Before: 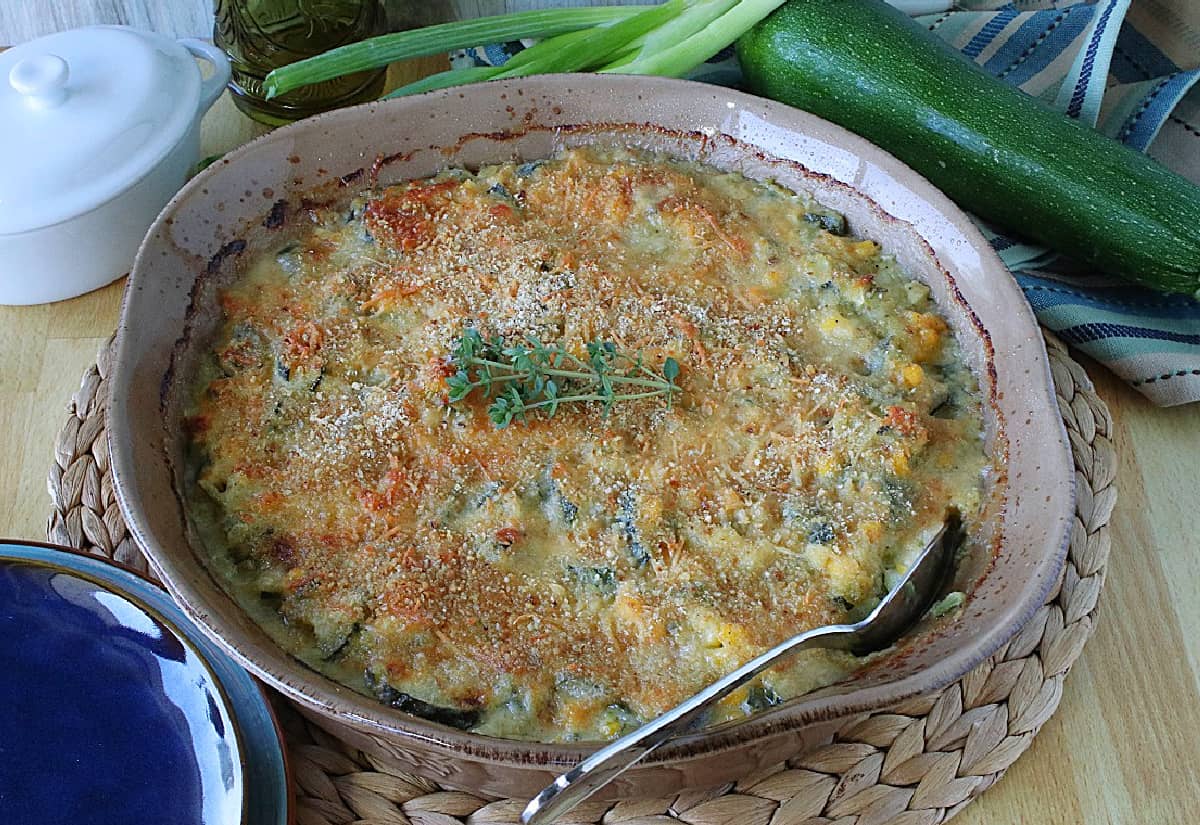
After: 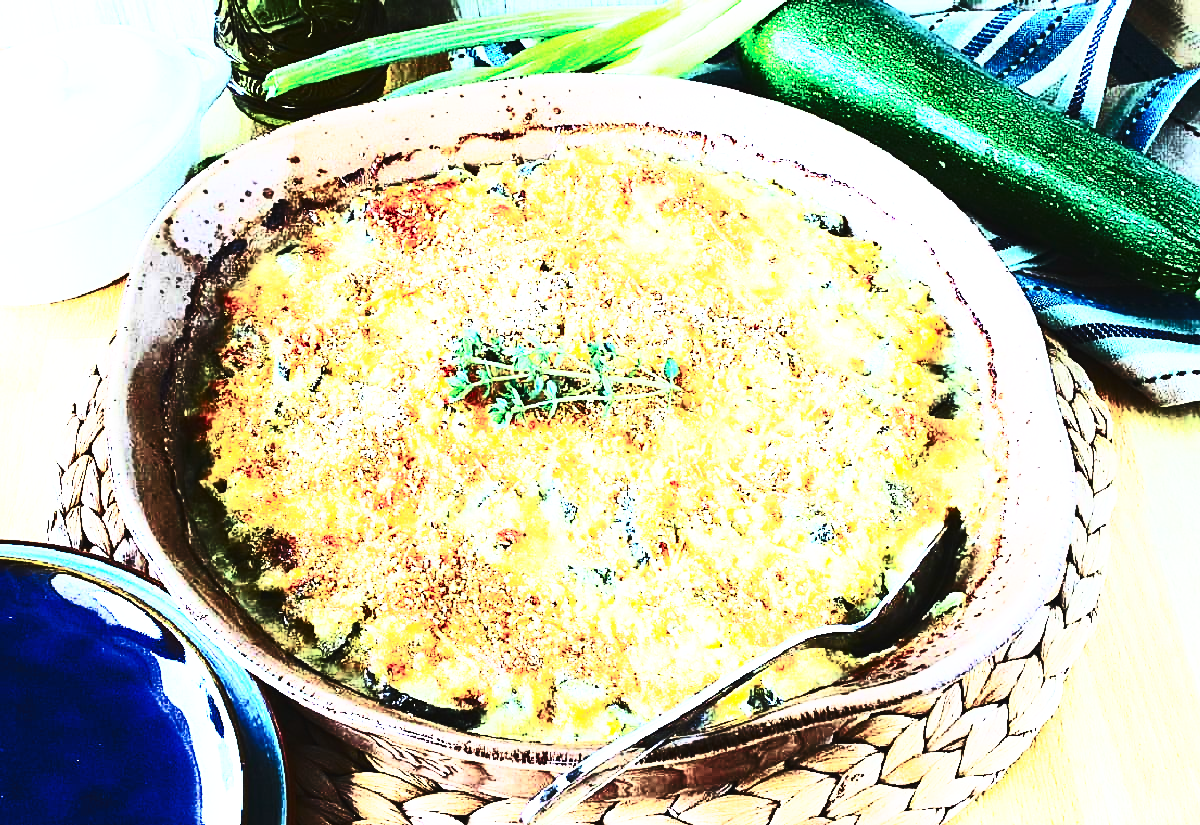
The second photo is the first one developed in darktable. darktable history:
contrast brightness saturation: contrast 0.922, brightness 0.199
base curve: curves: ch0 [(0, 0.015) (0.085, 0.116) (0.134, 0.298) (0.19, 0.545) (0.296, 0.764) (0.599, 0.982) (1, 1)], preserve colors none
exposure: black level correction 0.001, exposure 0.499 EV, compensate highlight preservation false
